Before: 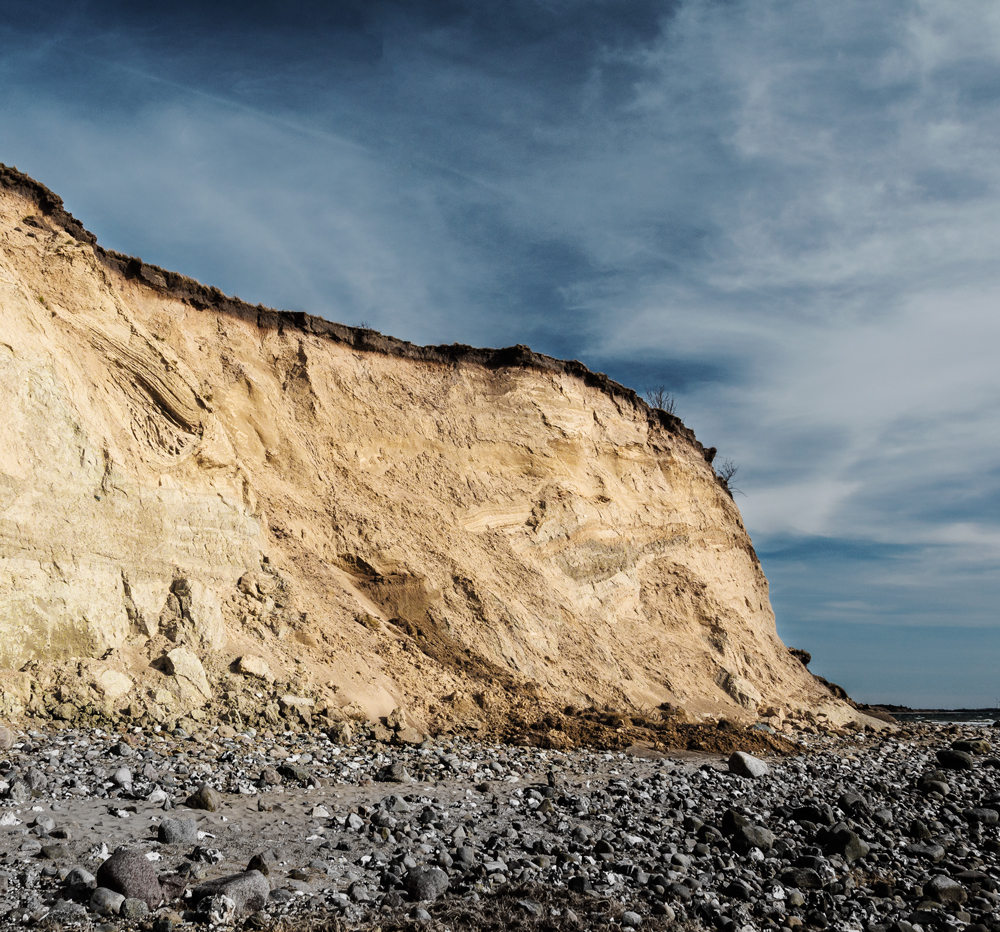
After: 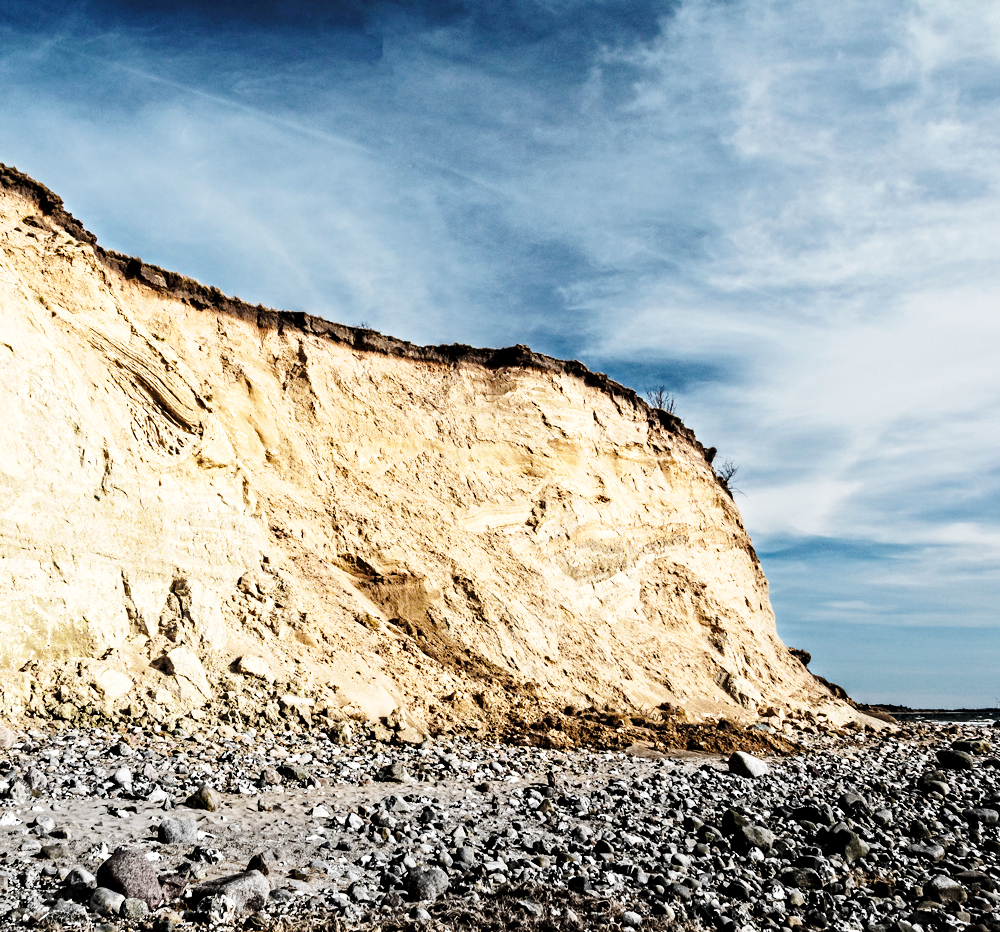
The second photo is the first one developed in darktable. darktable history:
exposure: exposure 0.2 EV, compensate highlight preservation false
contrast equalizer: y [[0.5, 0.501, 0.525, 0.597, 0.58, 0.514], [0.5 ×6], [0.5 ×6], [0 ×6], [0 ×6]]
base curve: curves: ch0 [(0, 0) (0.028, 0.03) (0.121, 0.232) (0.46, 0.748) (0.859, 0.968) (1, 1)], preserve colors none
